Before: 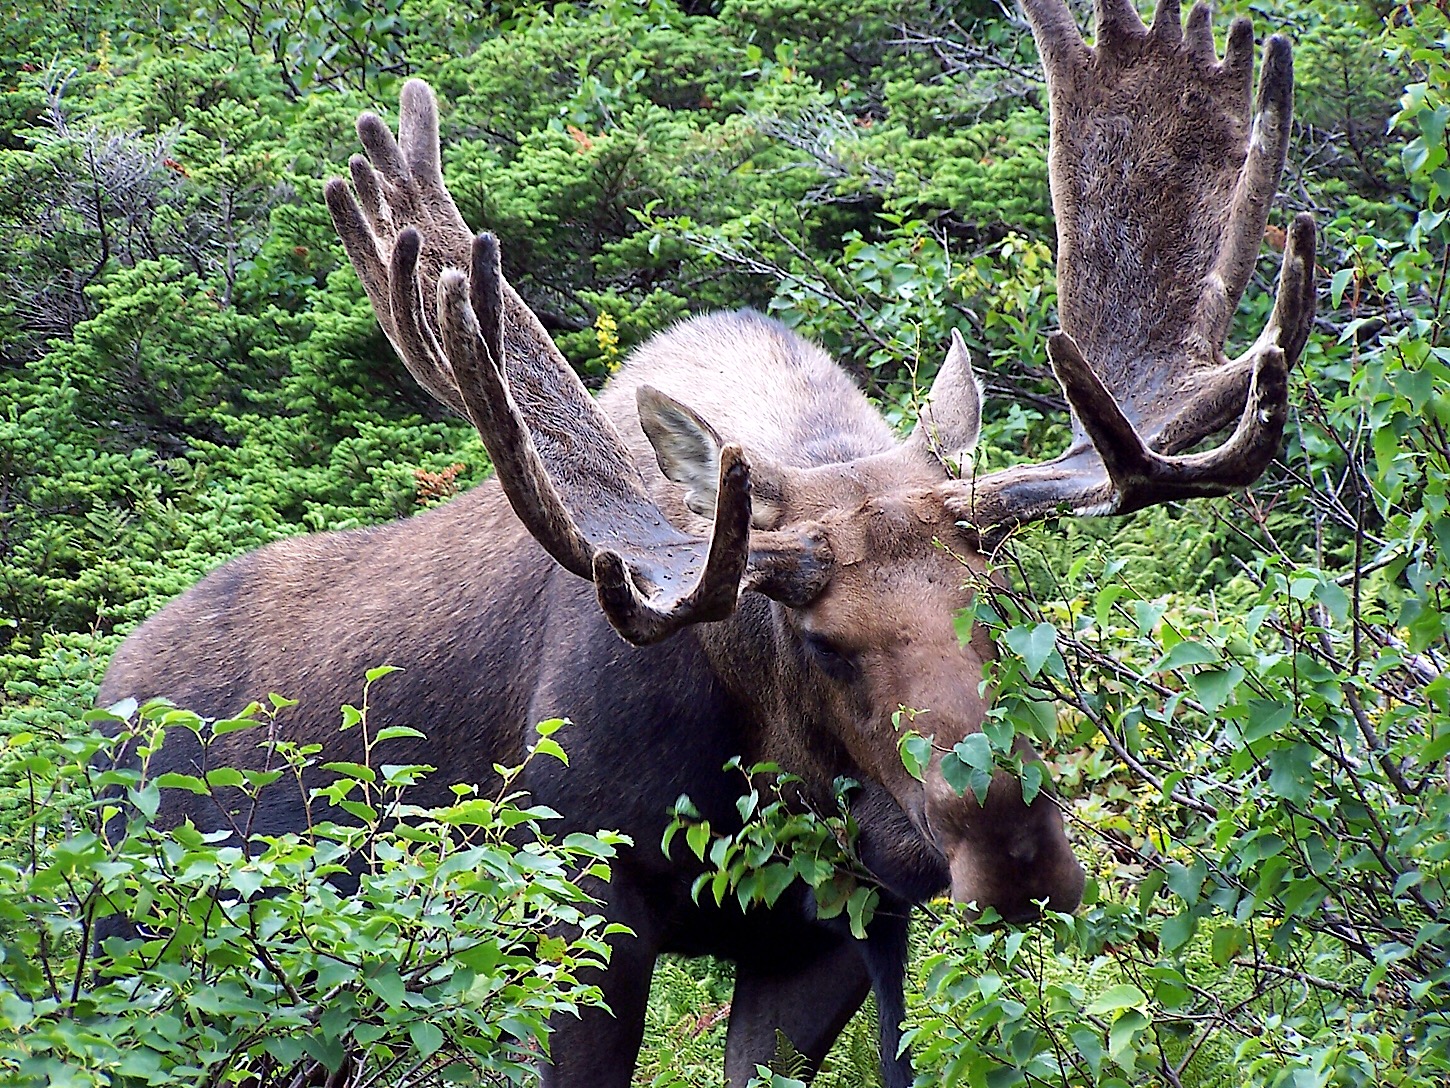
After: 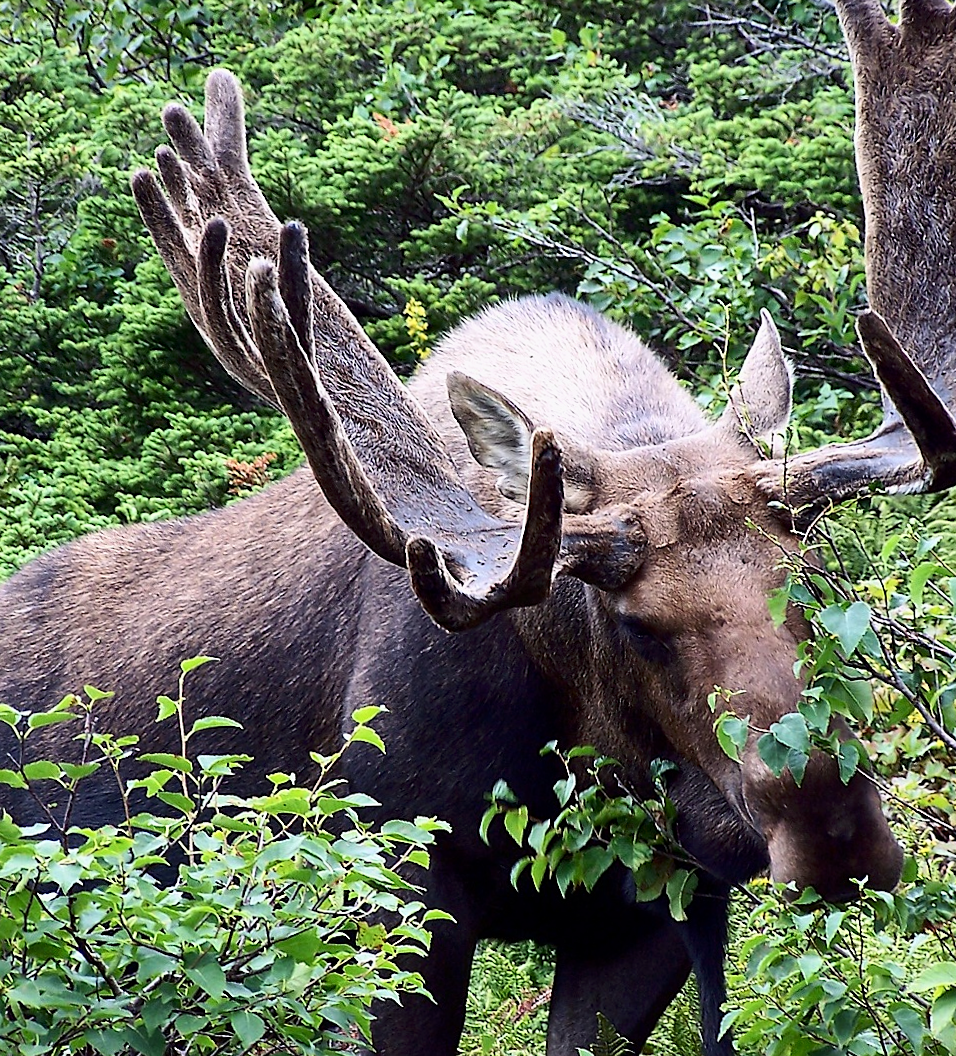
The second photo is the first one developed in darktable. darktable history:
exposure: exposure -0.153 EV, compensate highlight preservation false
rotate and perspective: rotation -1°, crop left 0.011, crop right 0.989, crop top 0.025, crop bottom 0.975
contrast brightness saturation: contrast 0.22
sharpen: radius 1.272, amount 0.305, threshold 0
crop and rotate: left 12.648%, right 20.685%
